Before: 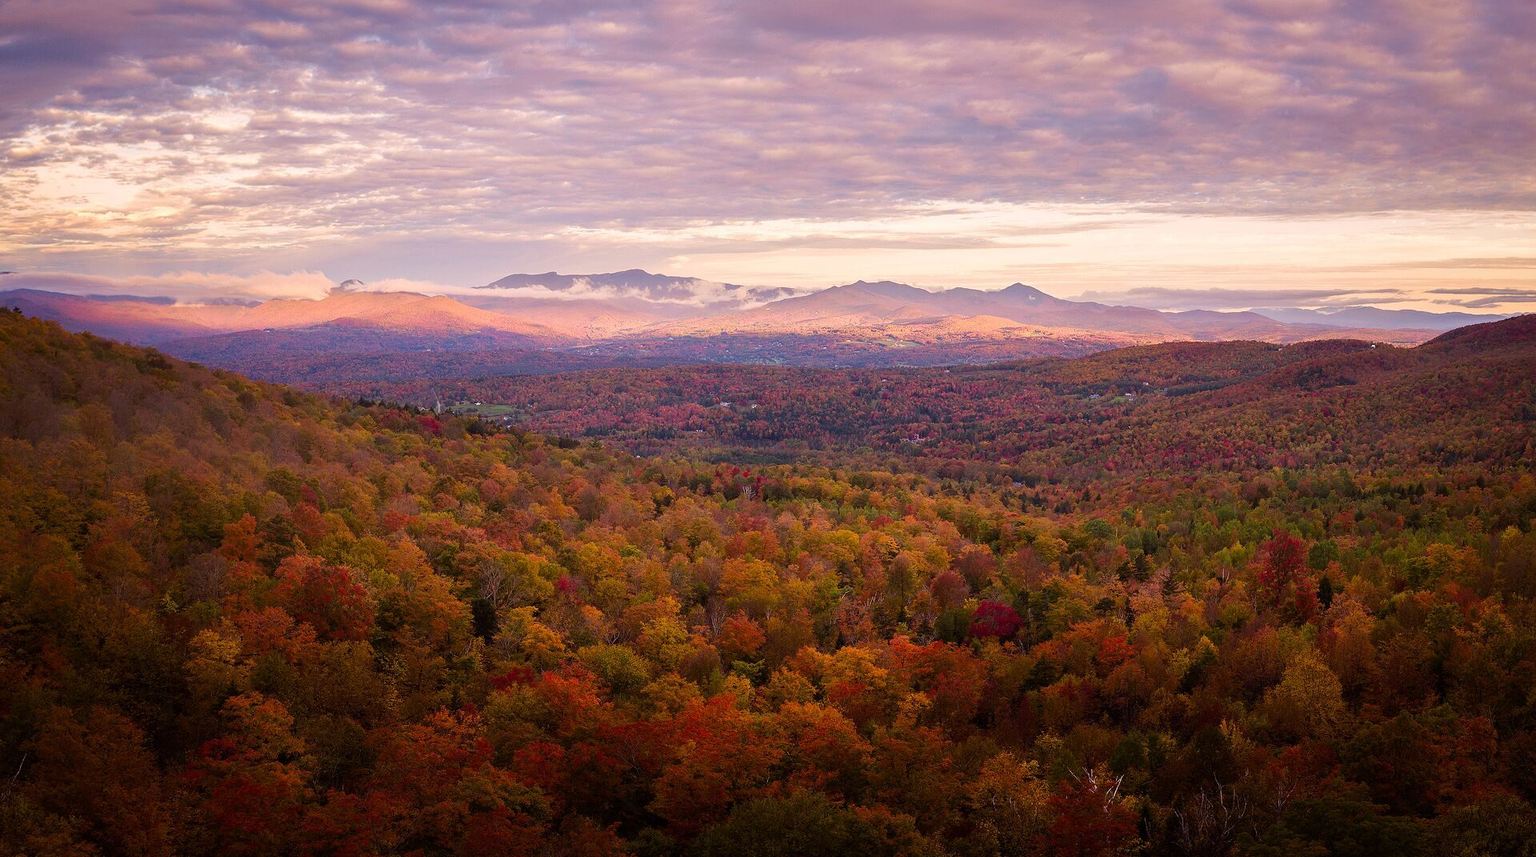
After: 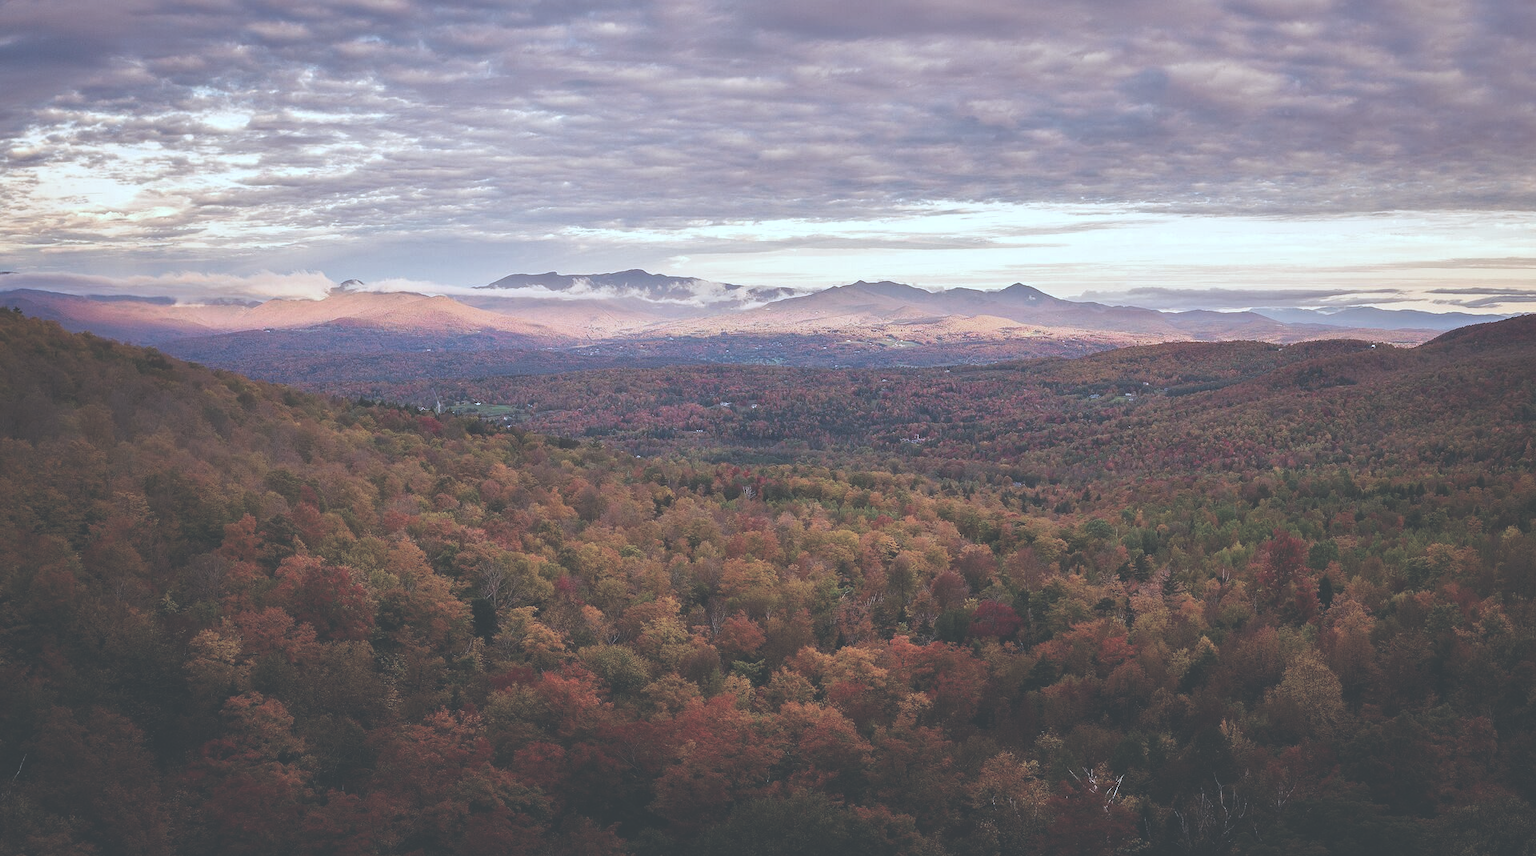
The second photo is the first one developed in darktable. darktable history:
shadows and highlights: shadows 12, white point adjustment 1.2, soften with gaussian
exposure: black level correction -0.041, exposure 0.064 EV, compensate highlight preservation false
color correction: highlights a* -12.64, highlights b* -18.1, saturation 0.7
